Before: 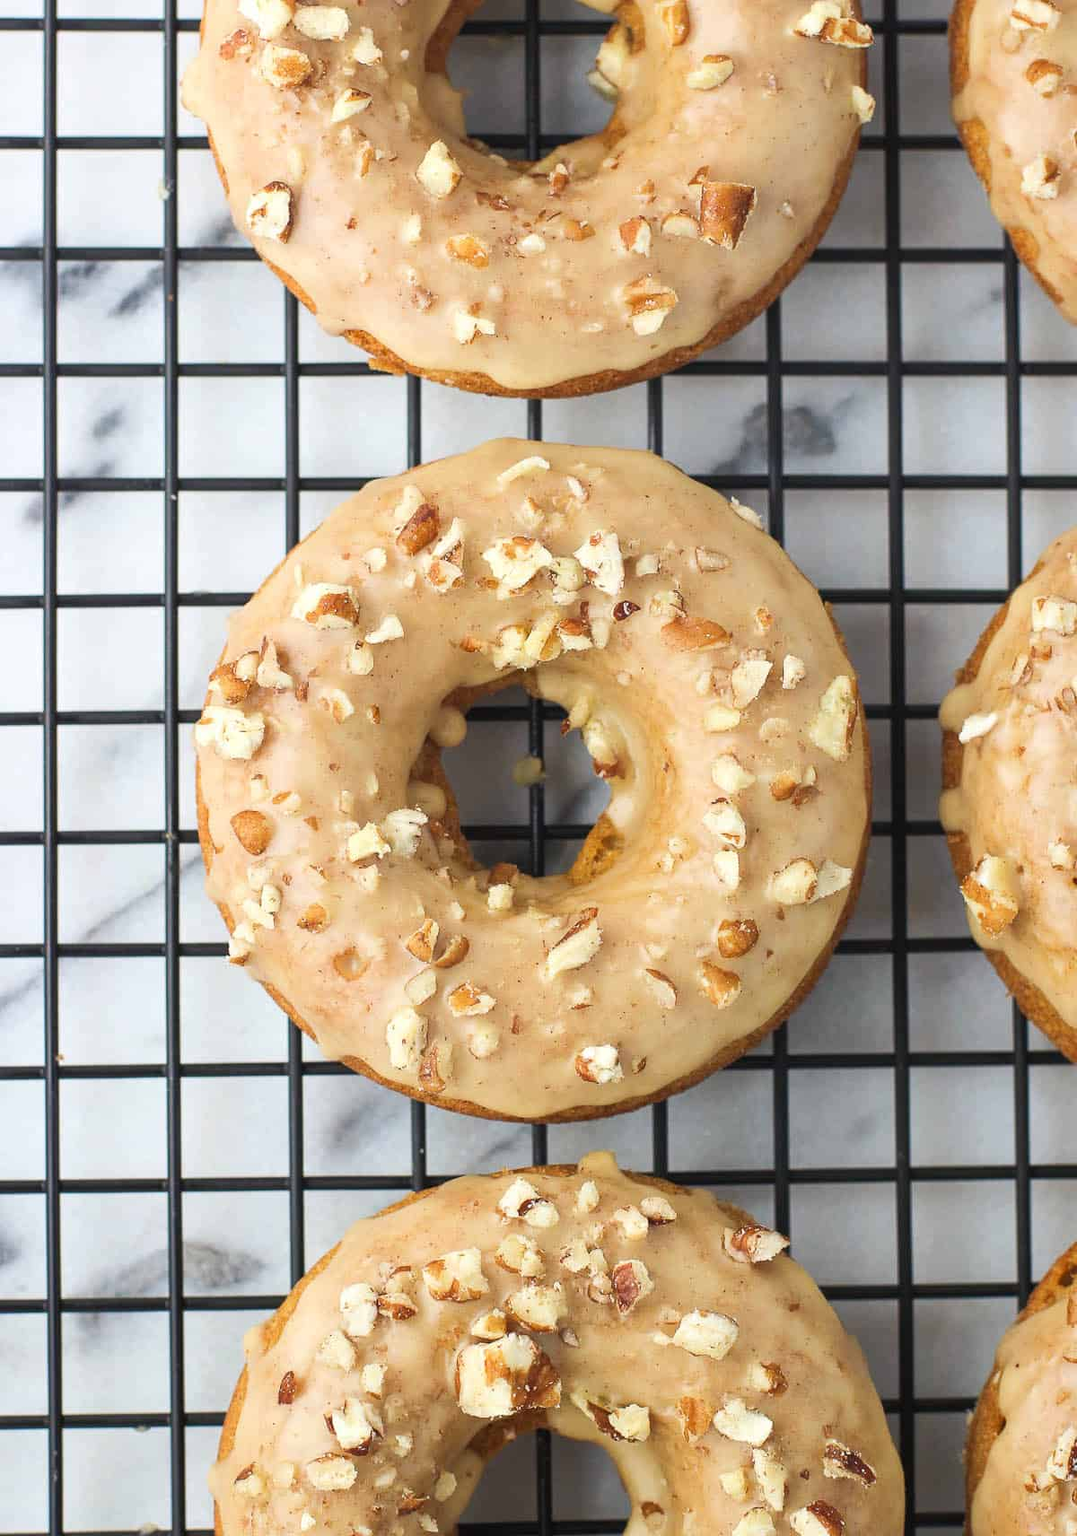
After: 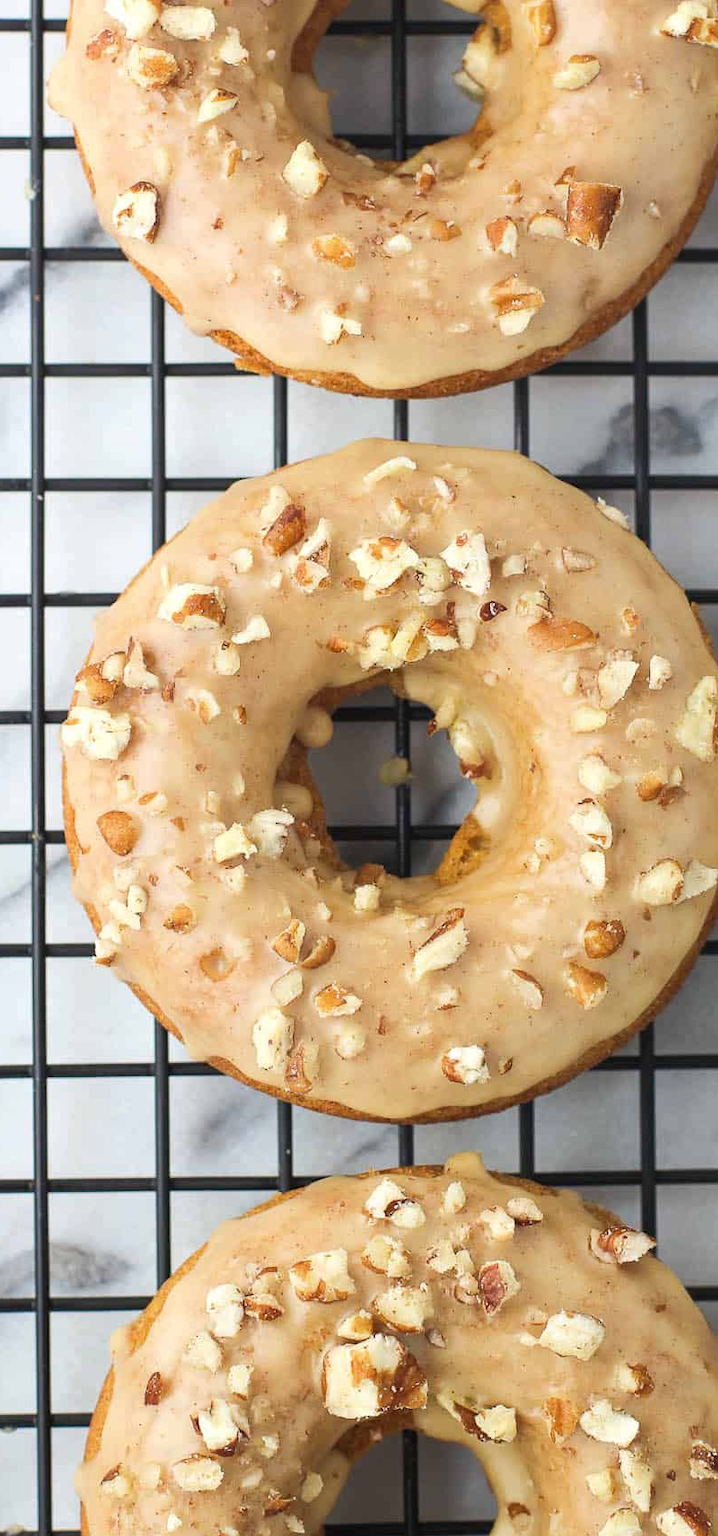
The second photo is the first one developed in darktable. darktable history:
tone equalizer: edges refinement/feathering 500, mask exposure compensation -1.57 EV, preserve details no
crop and rotate: left 12.442%, right 20.81%
